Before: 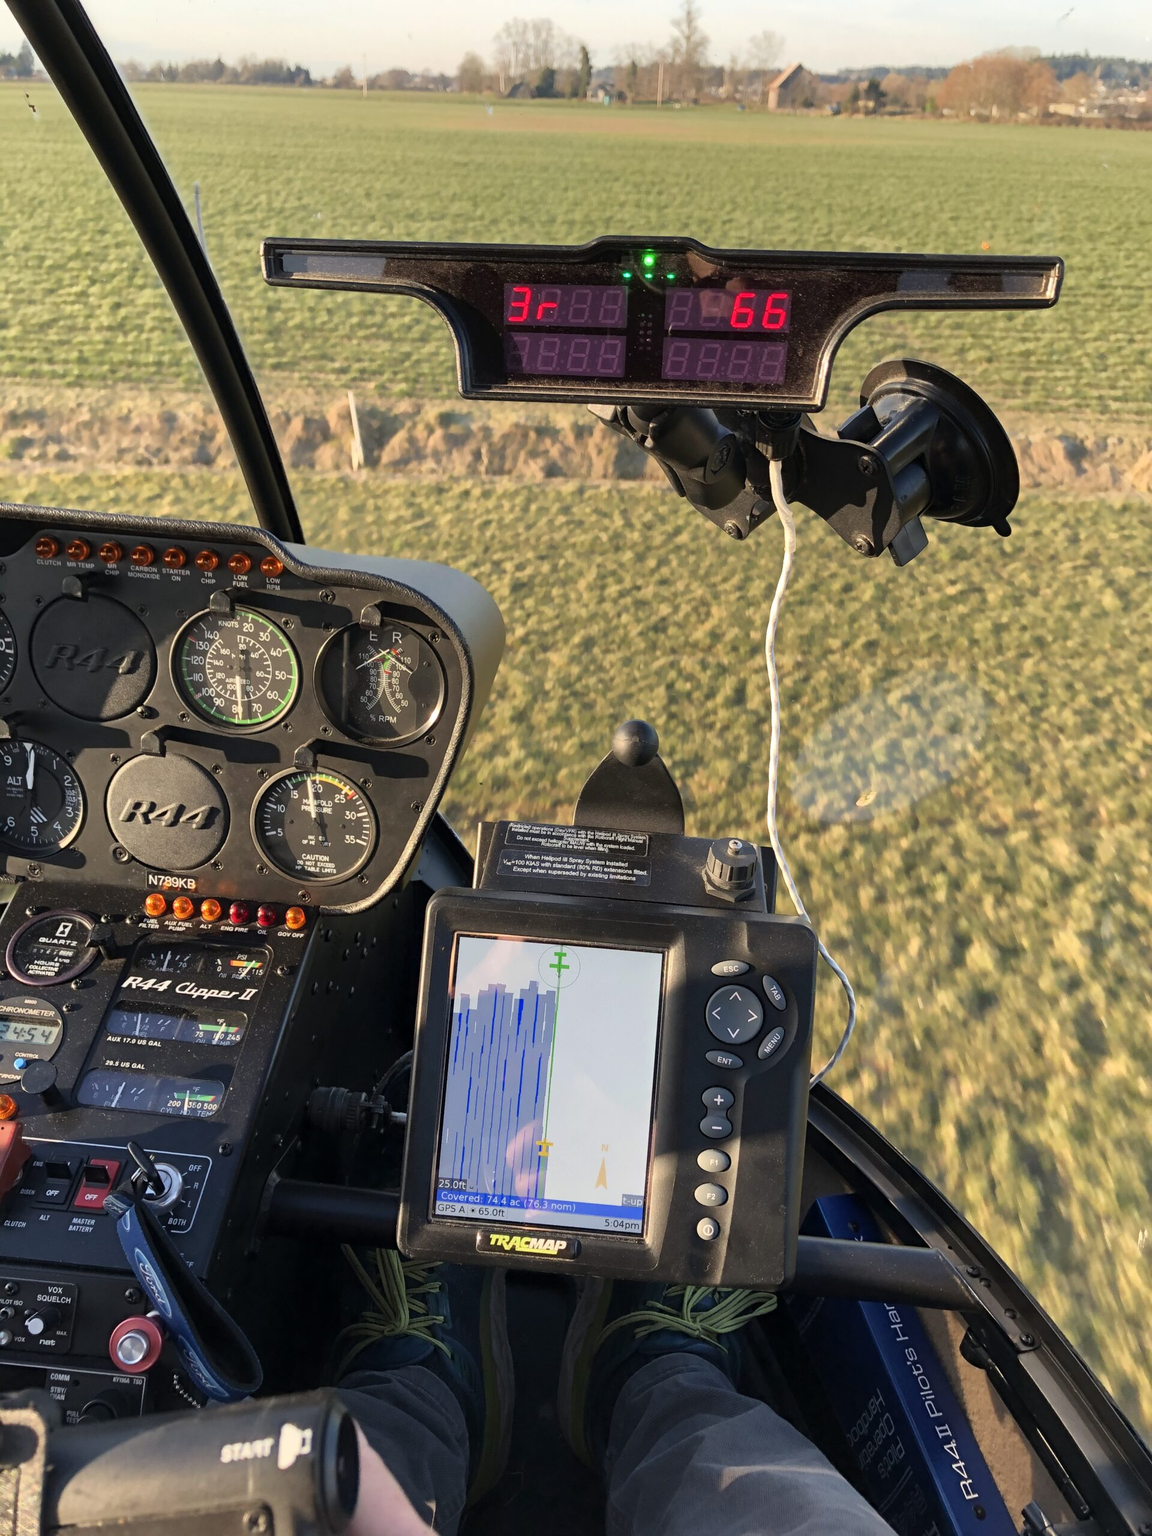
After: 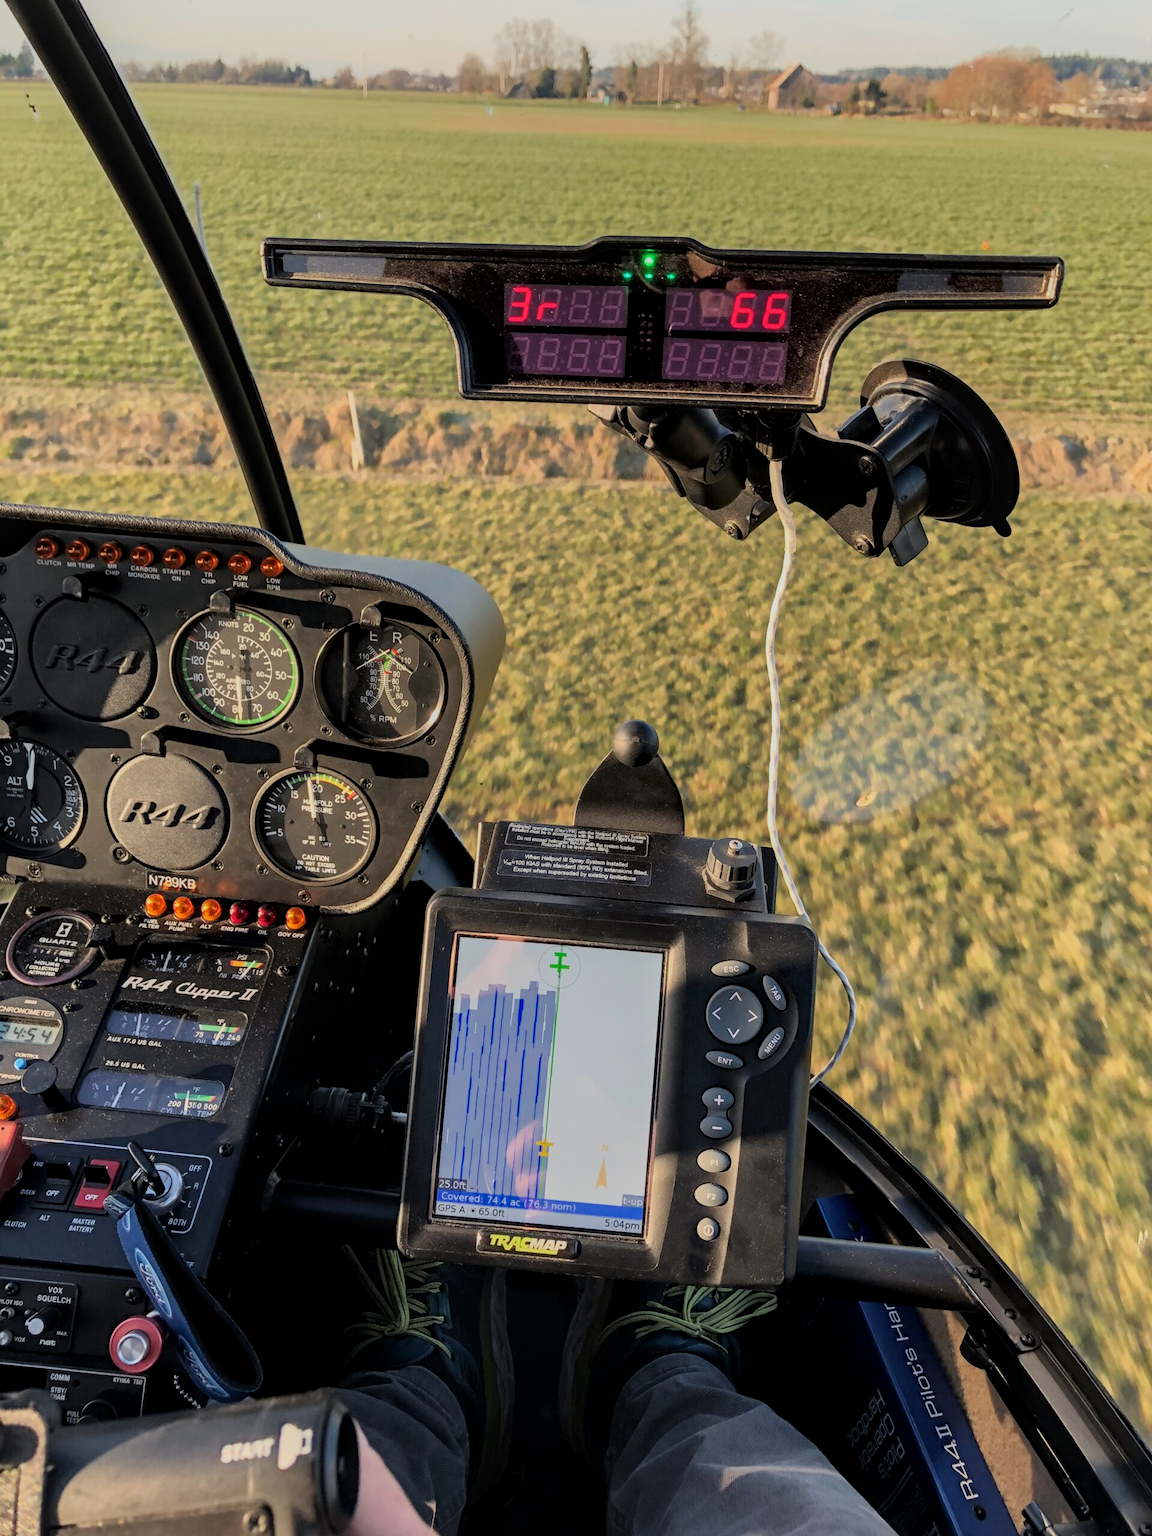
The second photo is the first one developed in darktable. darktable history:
filmic rgb: black relative exposure -7.65 EV, white relative exposure 4.56 EV, hardness 3.61, color science v6 (2022)
local contrast: on, module defaults
